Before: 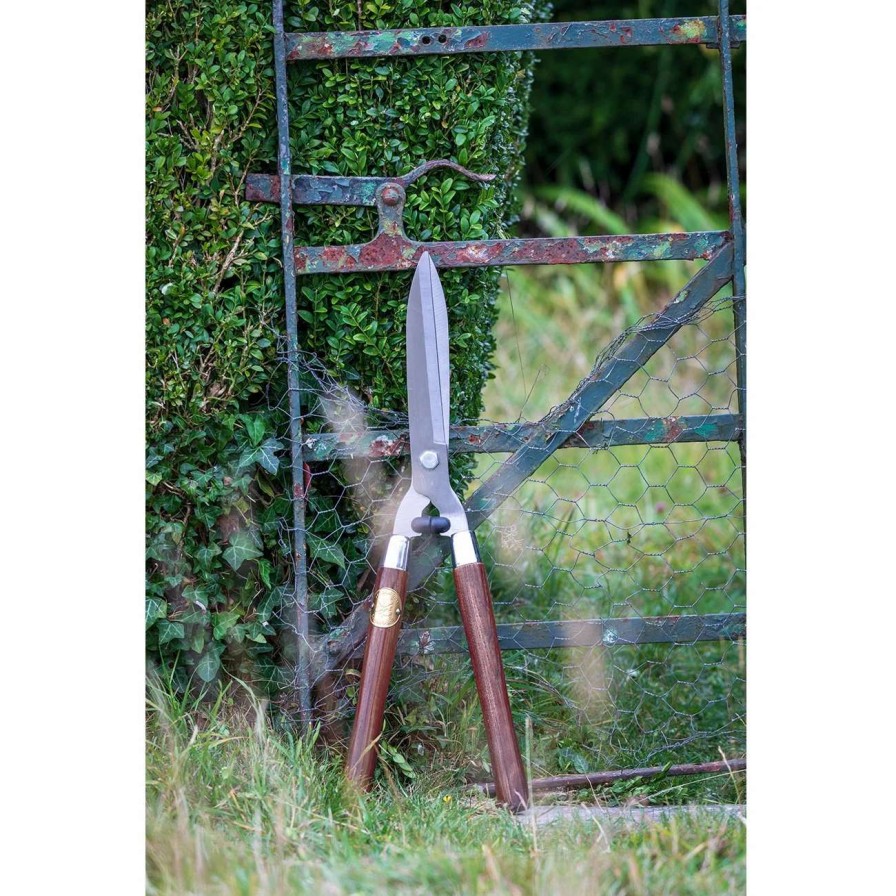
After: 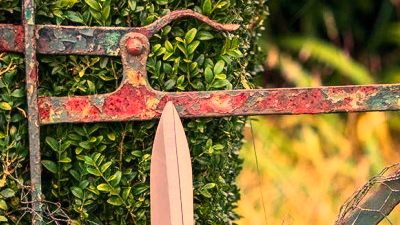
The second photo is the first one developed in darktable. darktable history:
tone curve: curves: ch0 [(0, 0.003) (0.117, 0.101) (0.257, 0.246) (0.408, 0.432) (0.632, 0.716) (0.795, 0.884) (1, 1)]; ch1 [(0, 0) (0.227, 0.197) (0.405, 0.421) (0.501, 0.501) (0.522, 0.526) (0.546, 0.564) (0.589, 0.602) (0.696, 0.761) (0.976, 0.992)]; ch2 [(0, 0) (0.208, 0.176) (0.377, 0.38) (0.5, 0.5) (0.537, 0.534) (0.571, 0.577) (0.627, 0.64) (0.698, 0.76) (1, 1)], color space Lab, independent channels, preserve colors none
white balance: red 1.467, blue 0.684
crop: left 28.64%, top 16.832%, right 26.637%, bottom 58.055%
